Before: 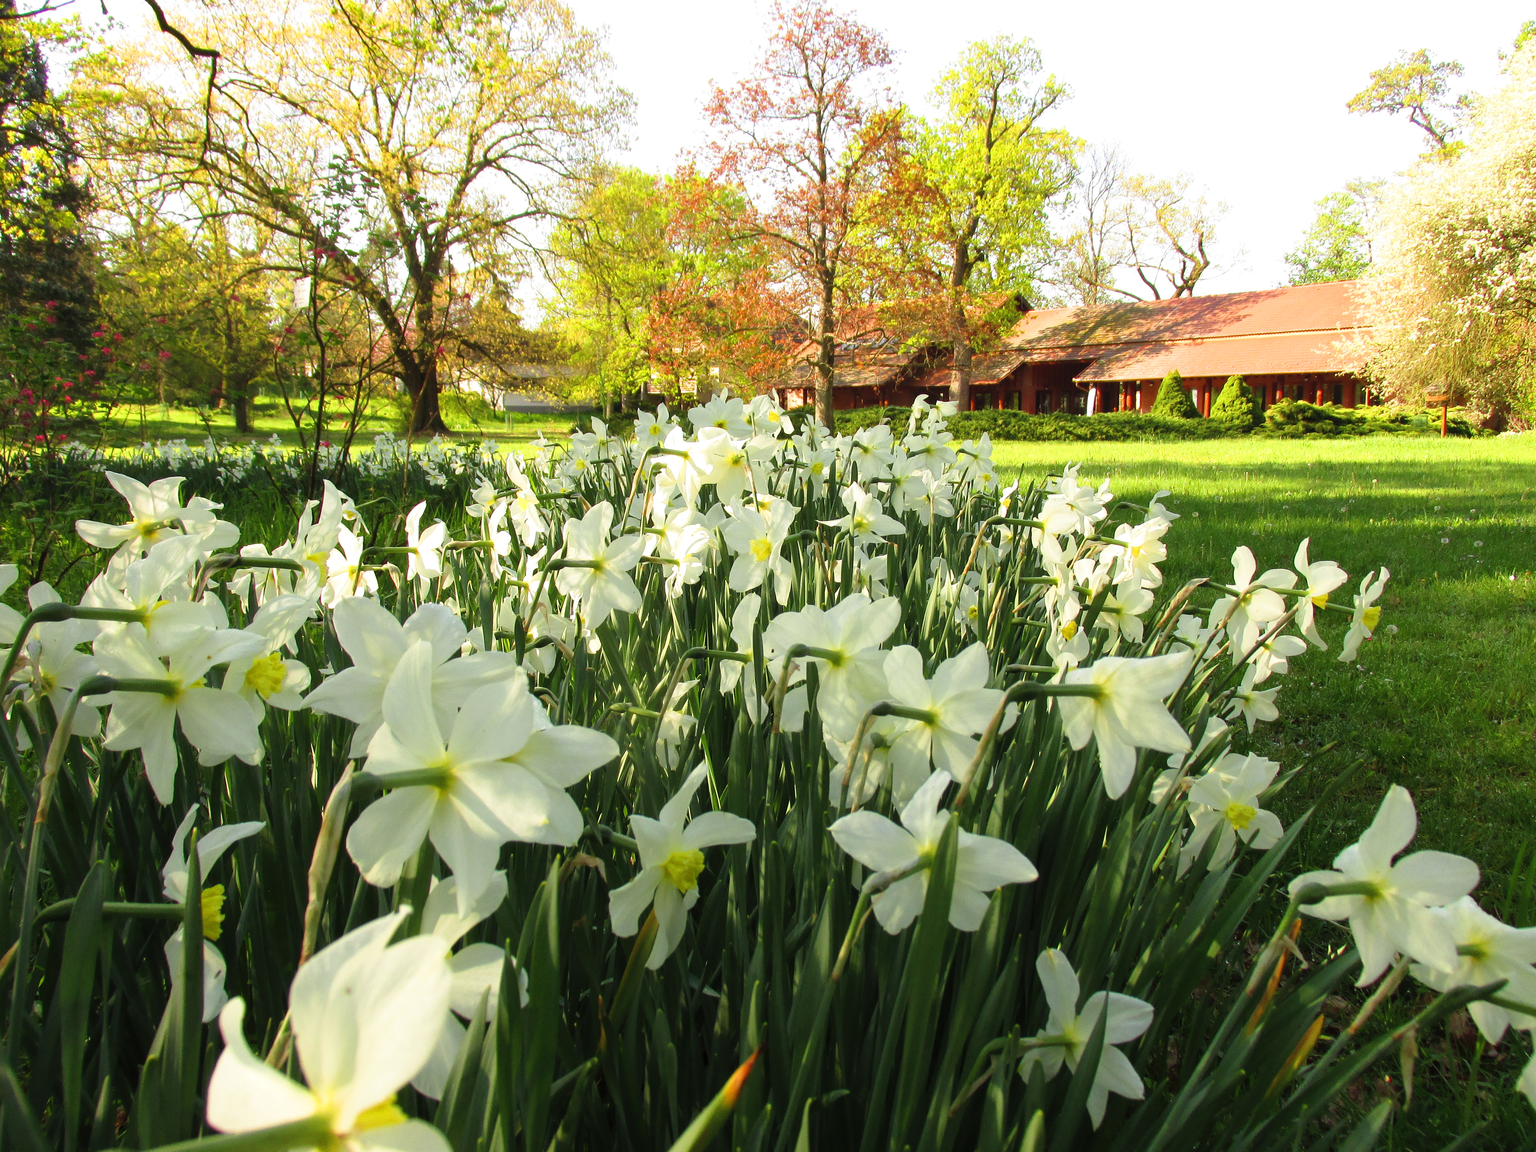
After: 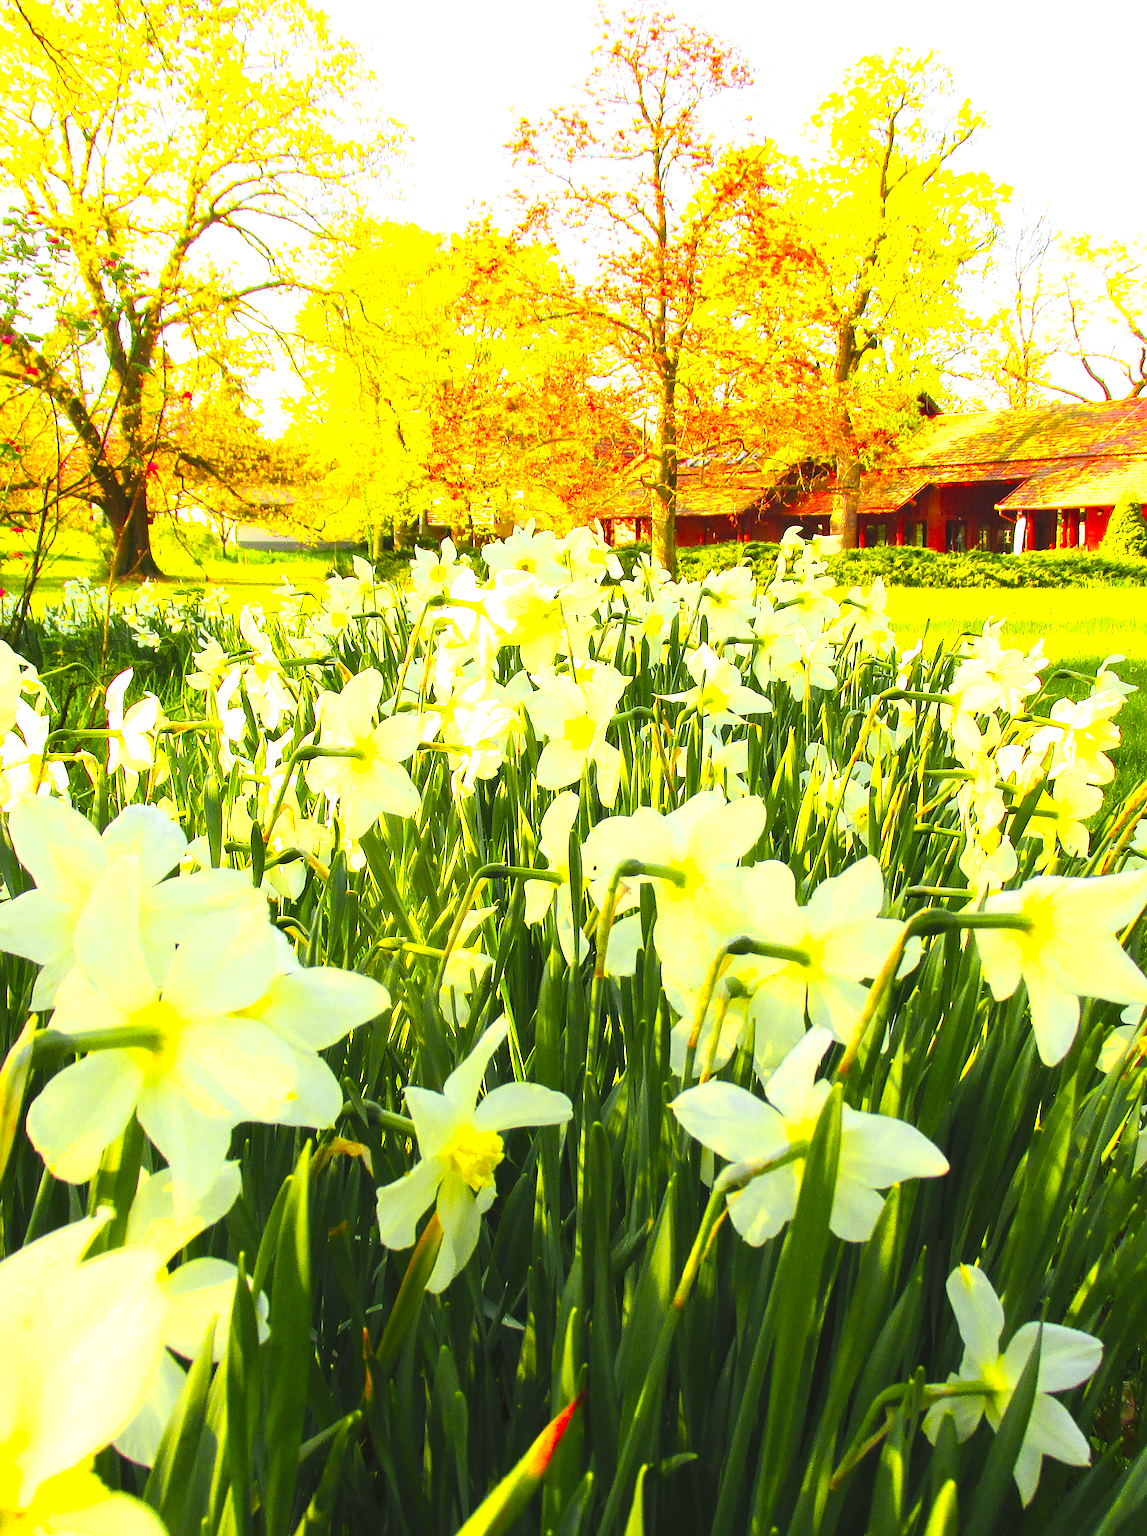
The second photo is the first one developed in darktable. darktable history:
crop: left 21.287%, right 22.695%
color zones: curves: ch0 [(0, 0.511) (0.143, 0.531) (0.286, 0.56) (0.429, 0.5) (0.571, 0.5) (0.714, 0.5) (0.857, 0.5) (1, 0.5)]; ch1 [(0, 0.525) (0.143, 0.705) (0.286, 0.715) (0.429, 0.35) (0.571, 0.35) (0.714, 0.35) (0.857, 0.4) (1, 0.4)]; ch2 [(0, 0.572) (0.143, 0.512) (0.286, 0.473) (0.429, 0.45) (0.571, 0.5) (0.714, 0.5) (0.857, 0.518) (1, 0.518)]
exposure: black level correction -0.002, exposure 0.543 EV, compensate exposure bias true, compensate highlight preservation false
sharpen: on, module defaults
tone equalizer: edges refinement/feathering 500, mask exposure compensation -1.57 EV, preserve details guided filter
contrast brightness saturation: contrast 0.203, brightness 0.195, saturation 0.805
